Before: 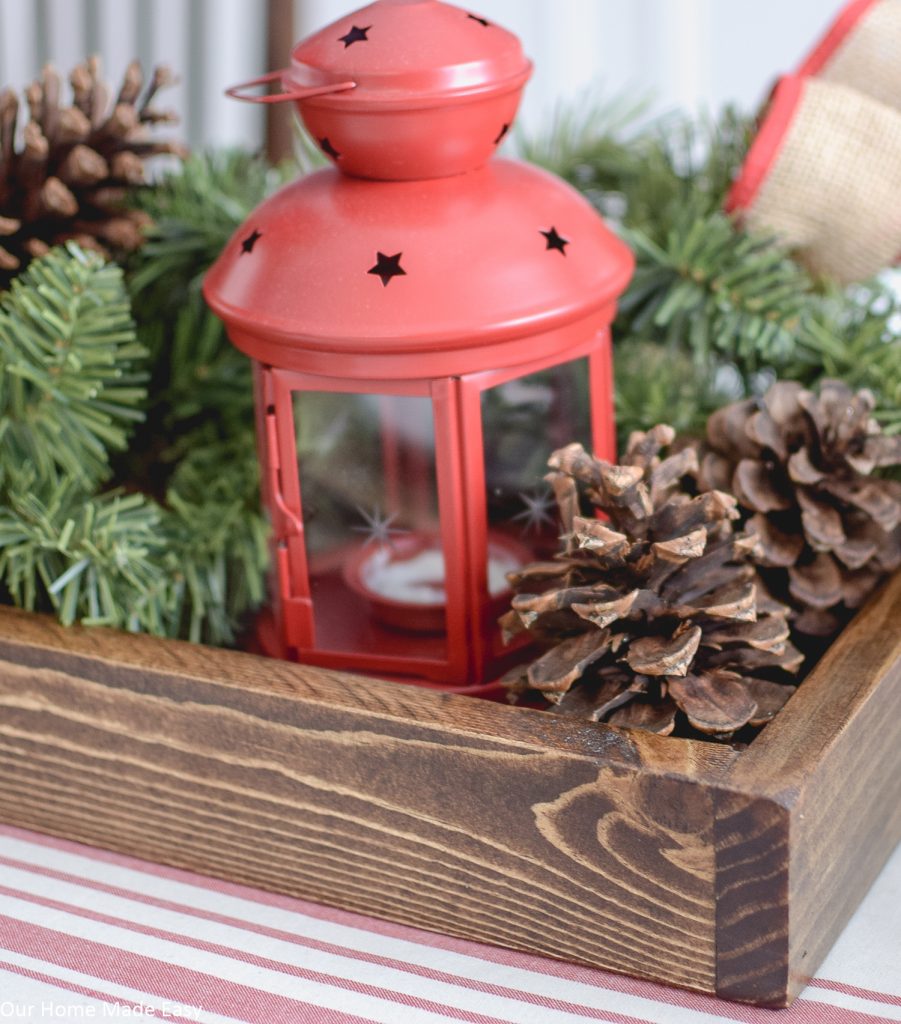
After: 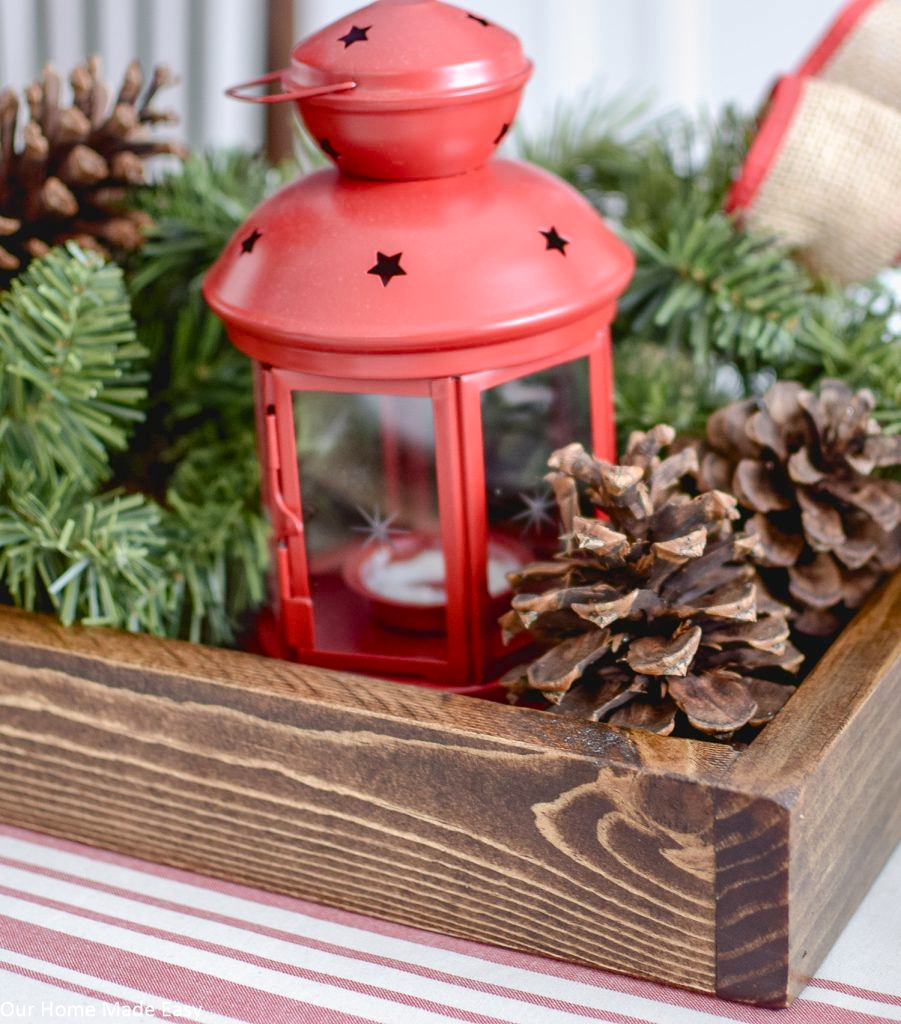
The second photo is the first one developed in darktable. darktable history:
color balance rgb: perceptual saturation grading › global saturation 20%, perceptual saturation grading › highlights -25%, perceptual saturation grading › shadows 25%
white balance: red 1, blue 1
local contrast: mode bilateral grid, contrast 20, coarseness 50, detail 132%, midtone range 0.2
